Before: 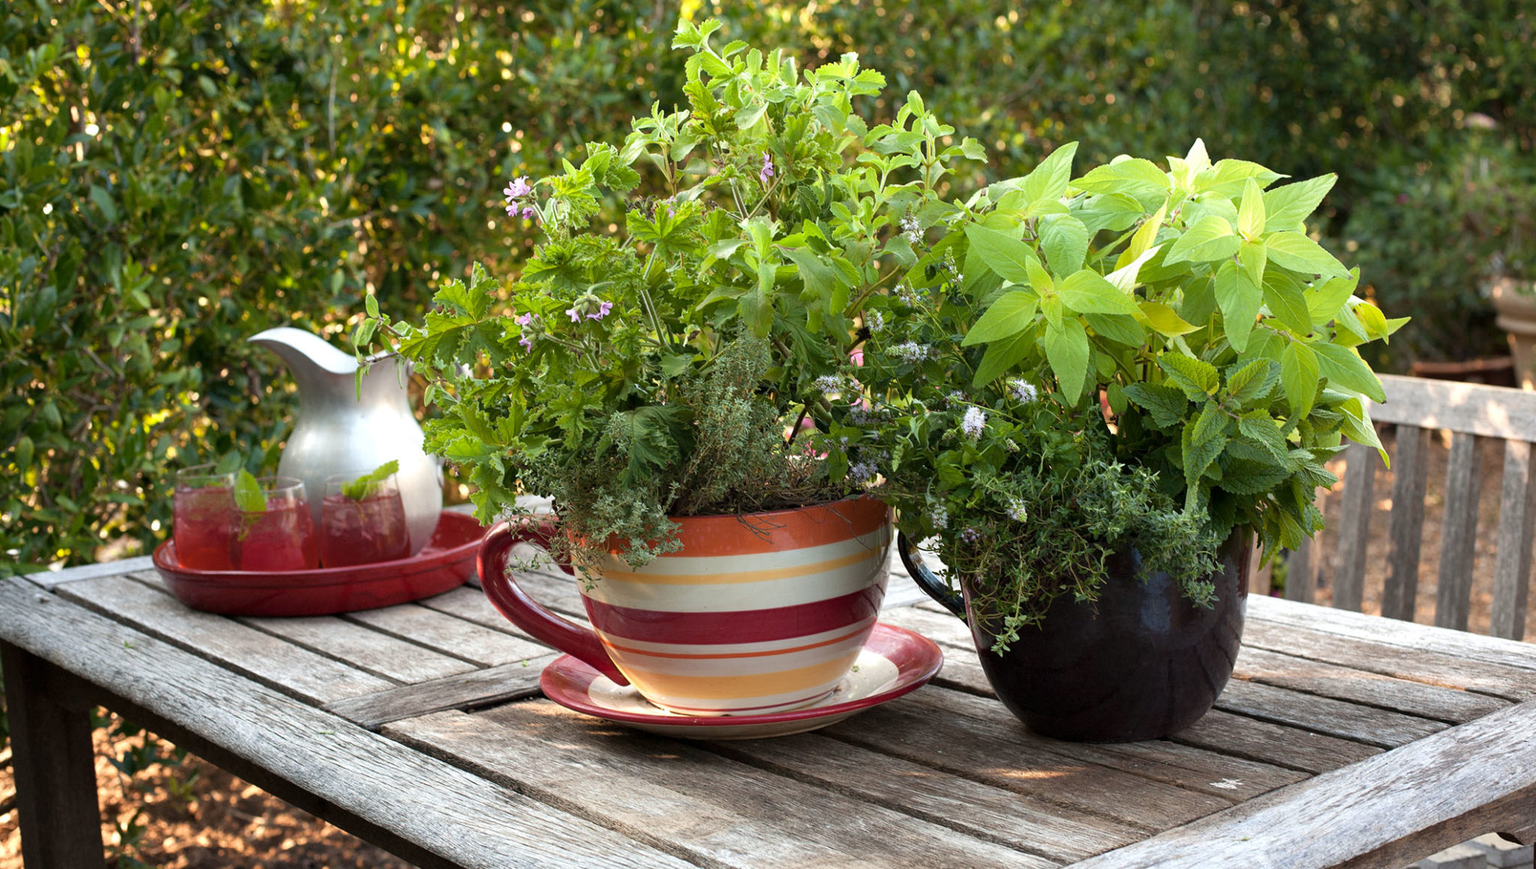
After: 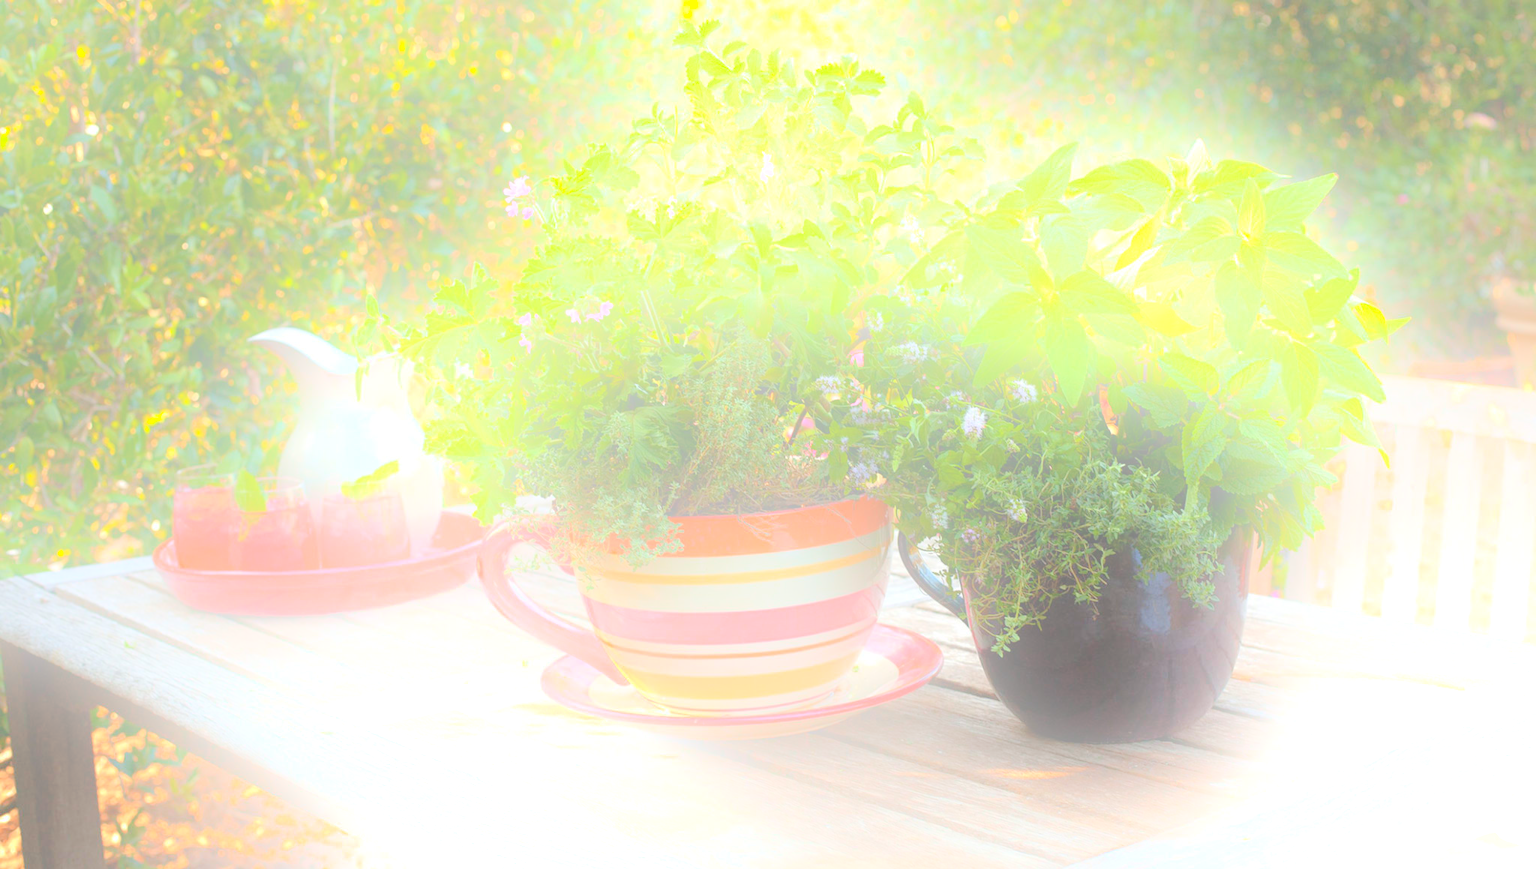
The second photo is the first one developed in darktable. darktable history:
shadows and highlights: on, module defaults
bloom: size 25%, threshold 5%, strength 90%
